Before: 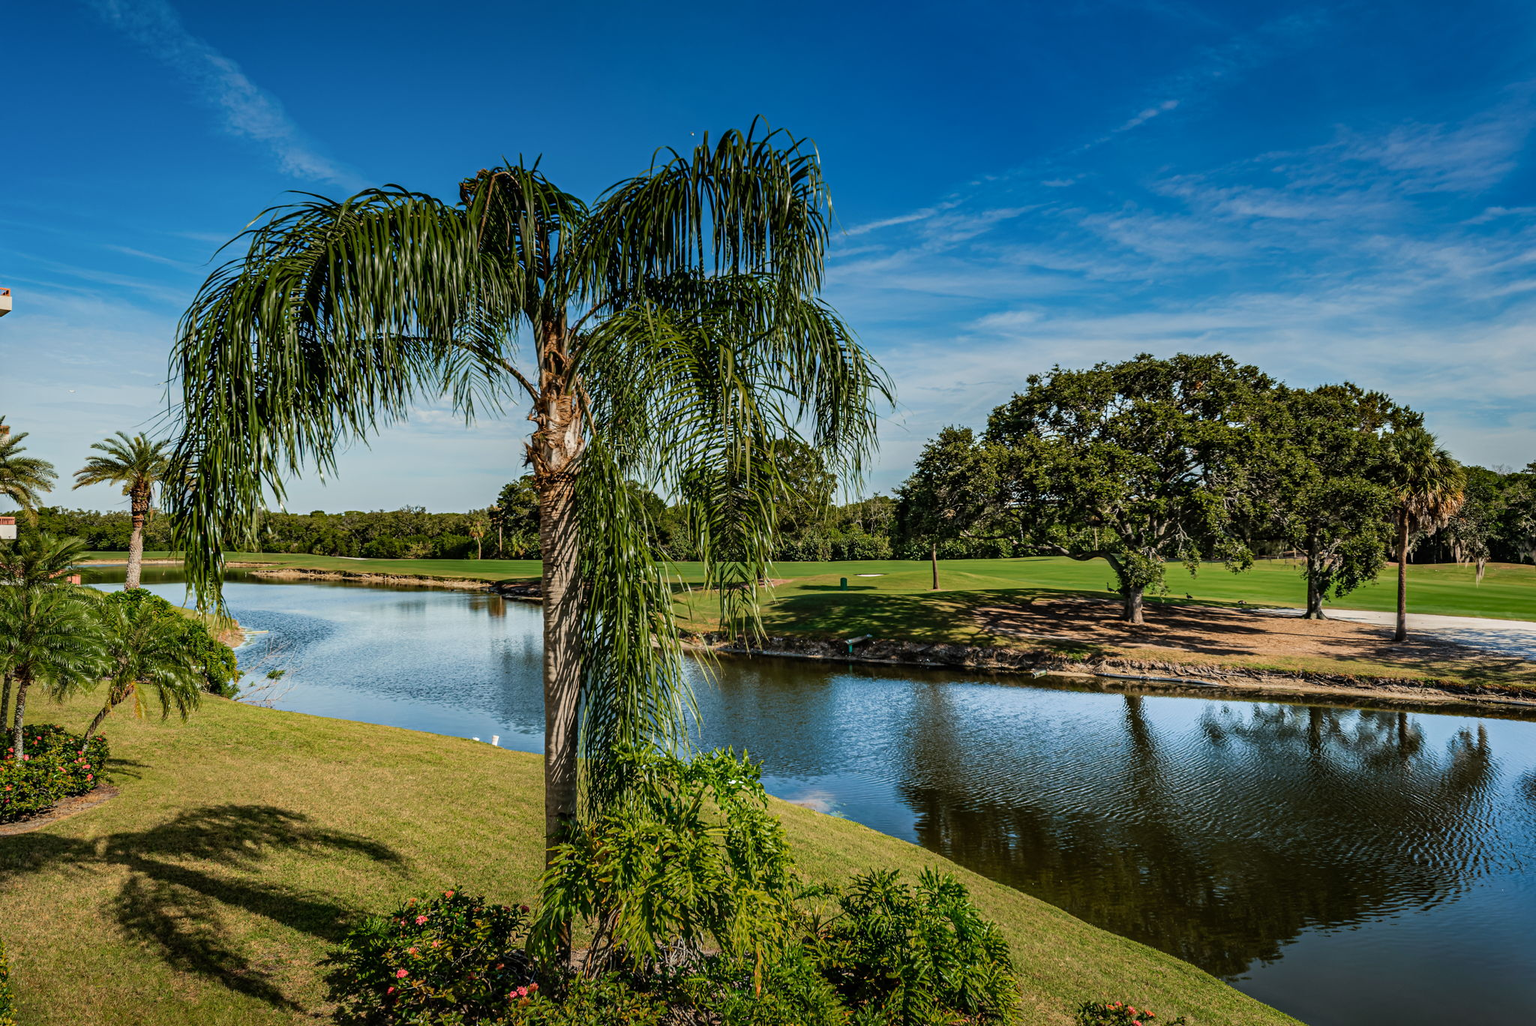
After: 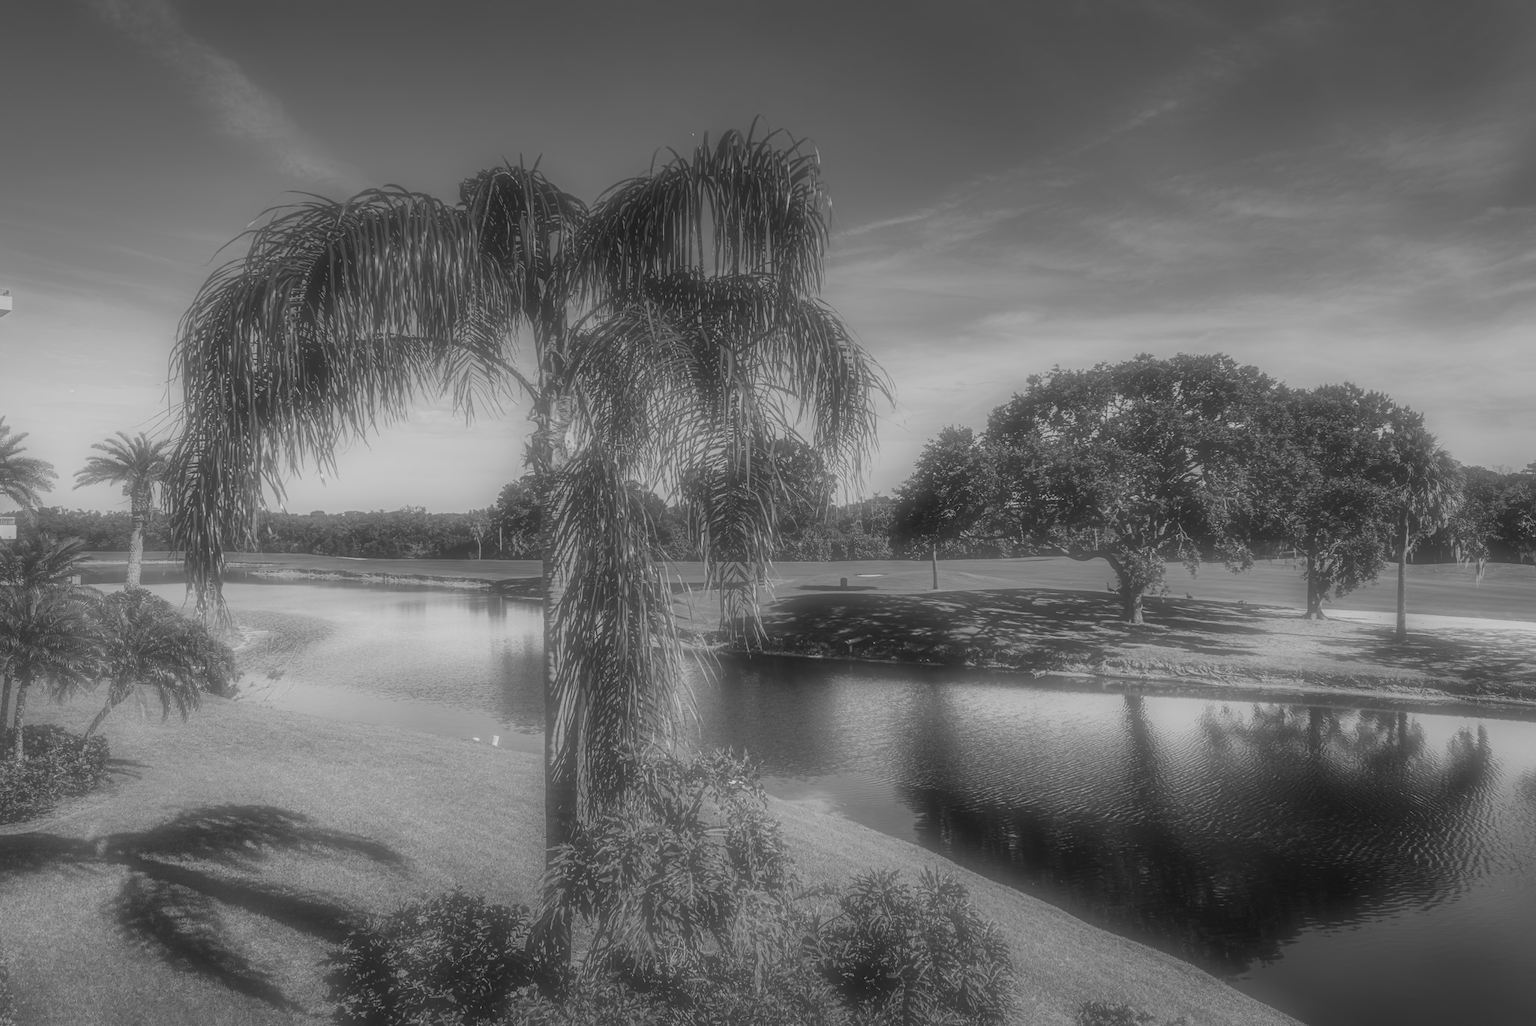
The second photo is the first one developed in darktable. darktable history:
soften: on, module defaults
monochrome: a 32, b 64, size 2.3
